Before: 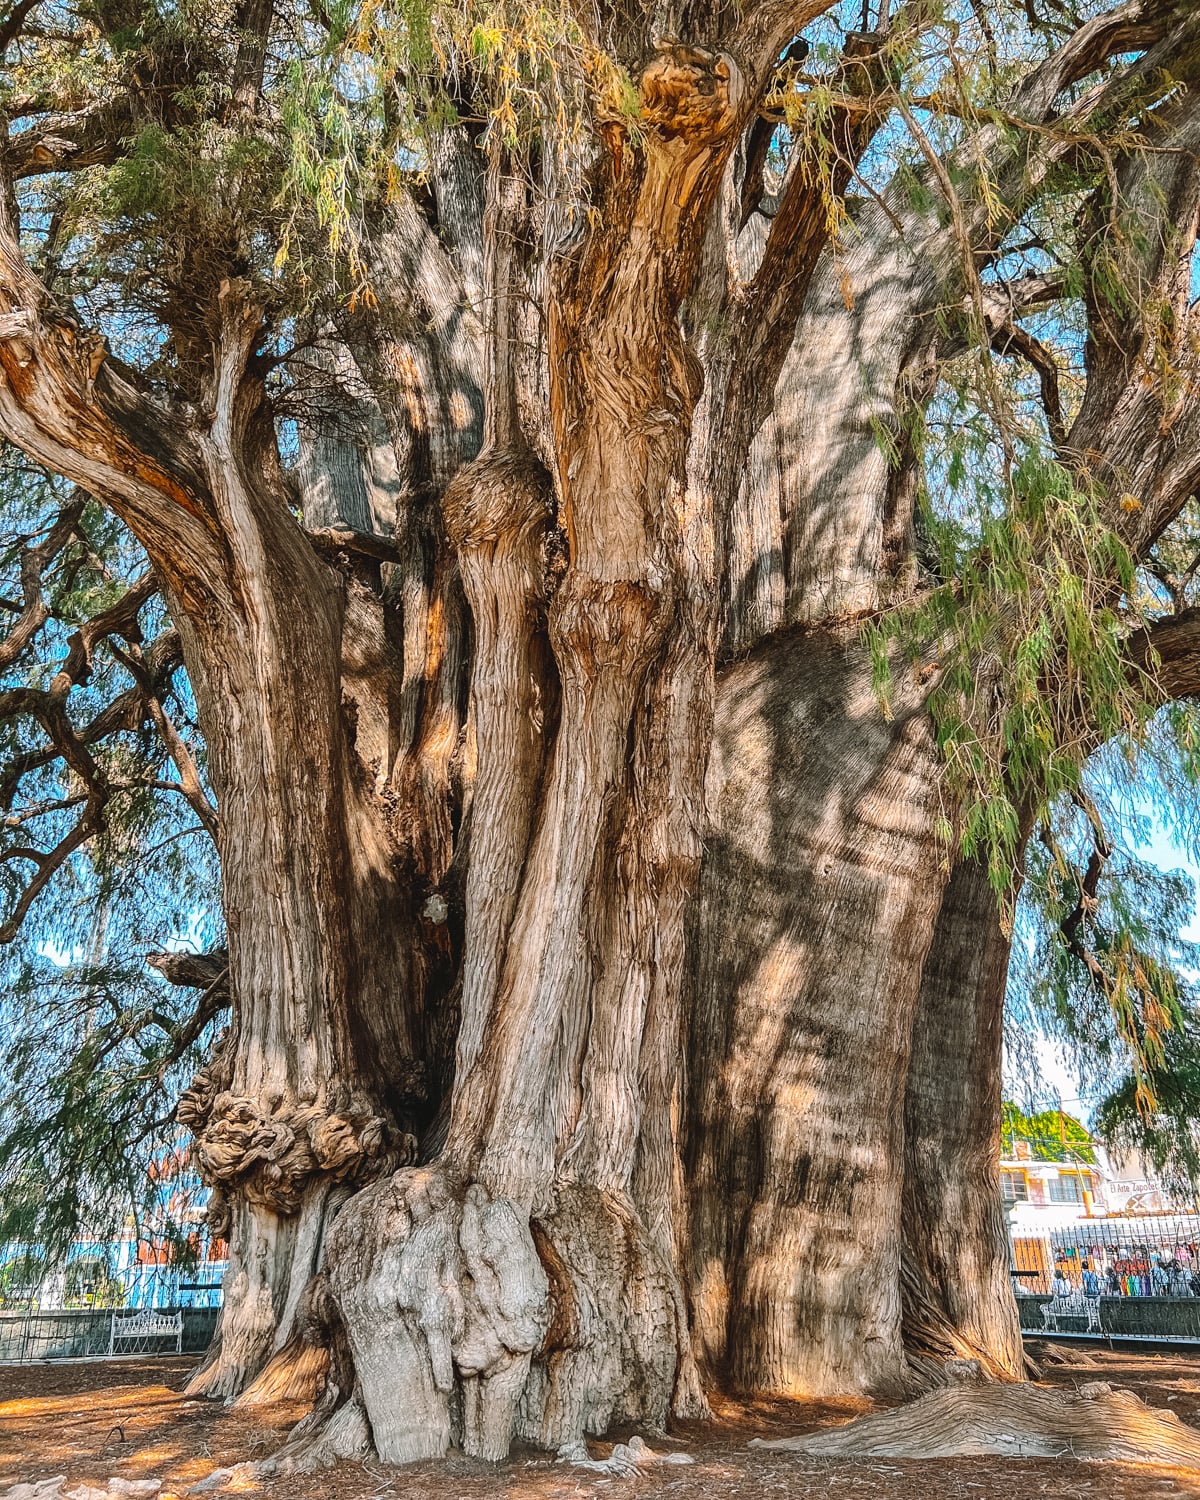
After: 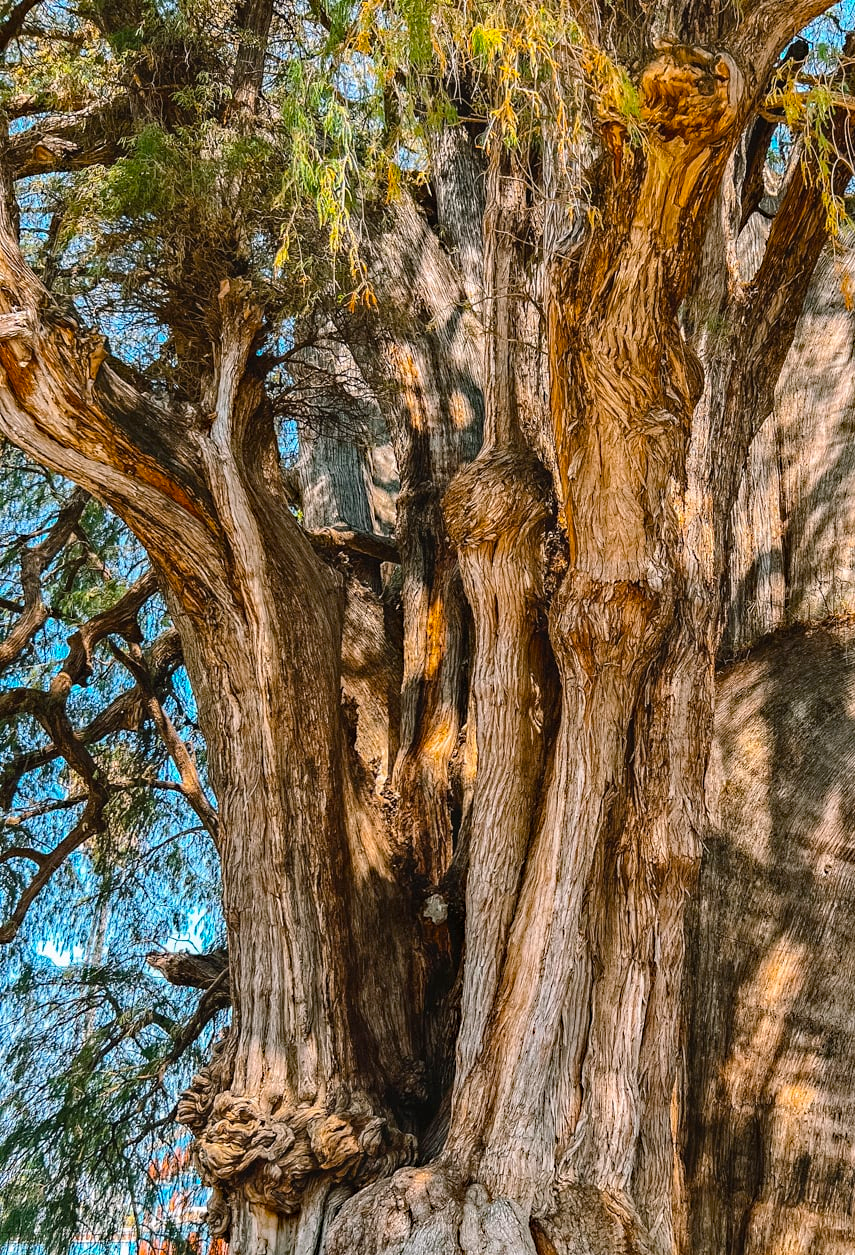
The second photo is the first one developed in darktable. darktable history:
exposure: black level correction 0, exposure 0 EV, compensate highlight preservation false
color balance rgb: shadows lift › luminance -9.09%, highlights gain › chroma 0.194%, highlights gain › hue 330.18°, perceptual saturation grading › global saturation 30.157%
crop: right 28.675%, bottom 16.321%
haze removal: strength 0.509, distance 0.428, compatibility mode true, adaptive false
